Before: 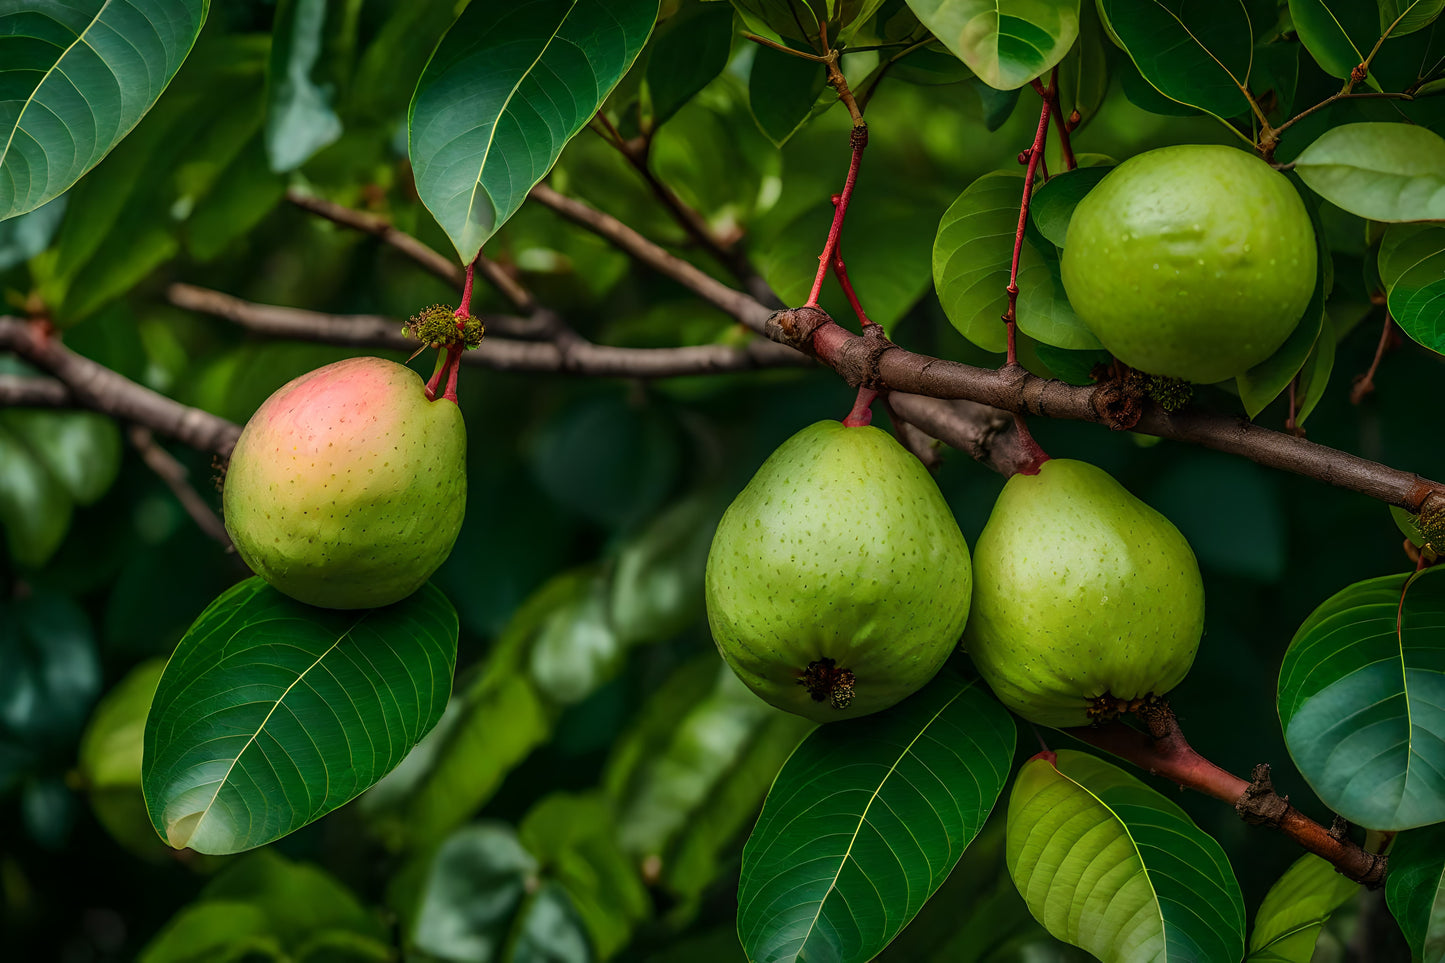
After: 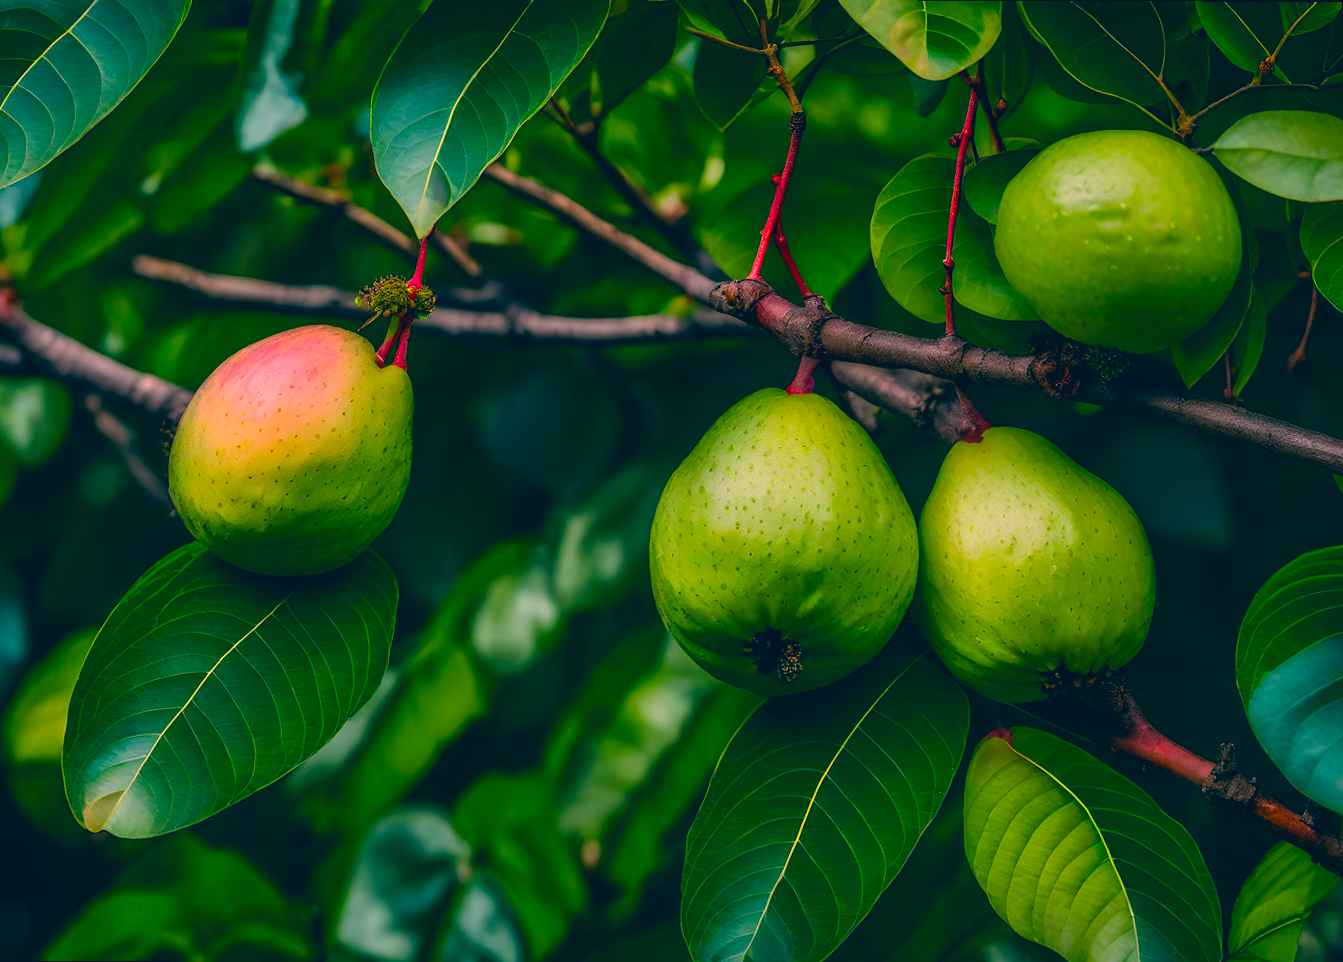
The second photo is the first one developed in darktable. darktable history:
color correction: highlights a* 17.03, highlights b* 0.205, shadows a* -15.38, shadows b* -14.56, saturation 1.5
rotate and perspective: rotation 0.215°, lens shift (vertical) -0.139, crop left 0.069, crop right 0.939, crop top 0.002, crop bottom 0.996
